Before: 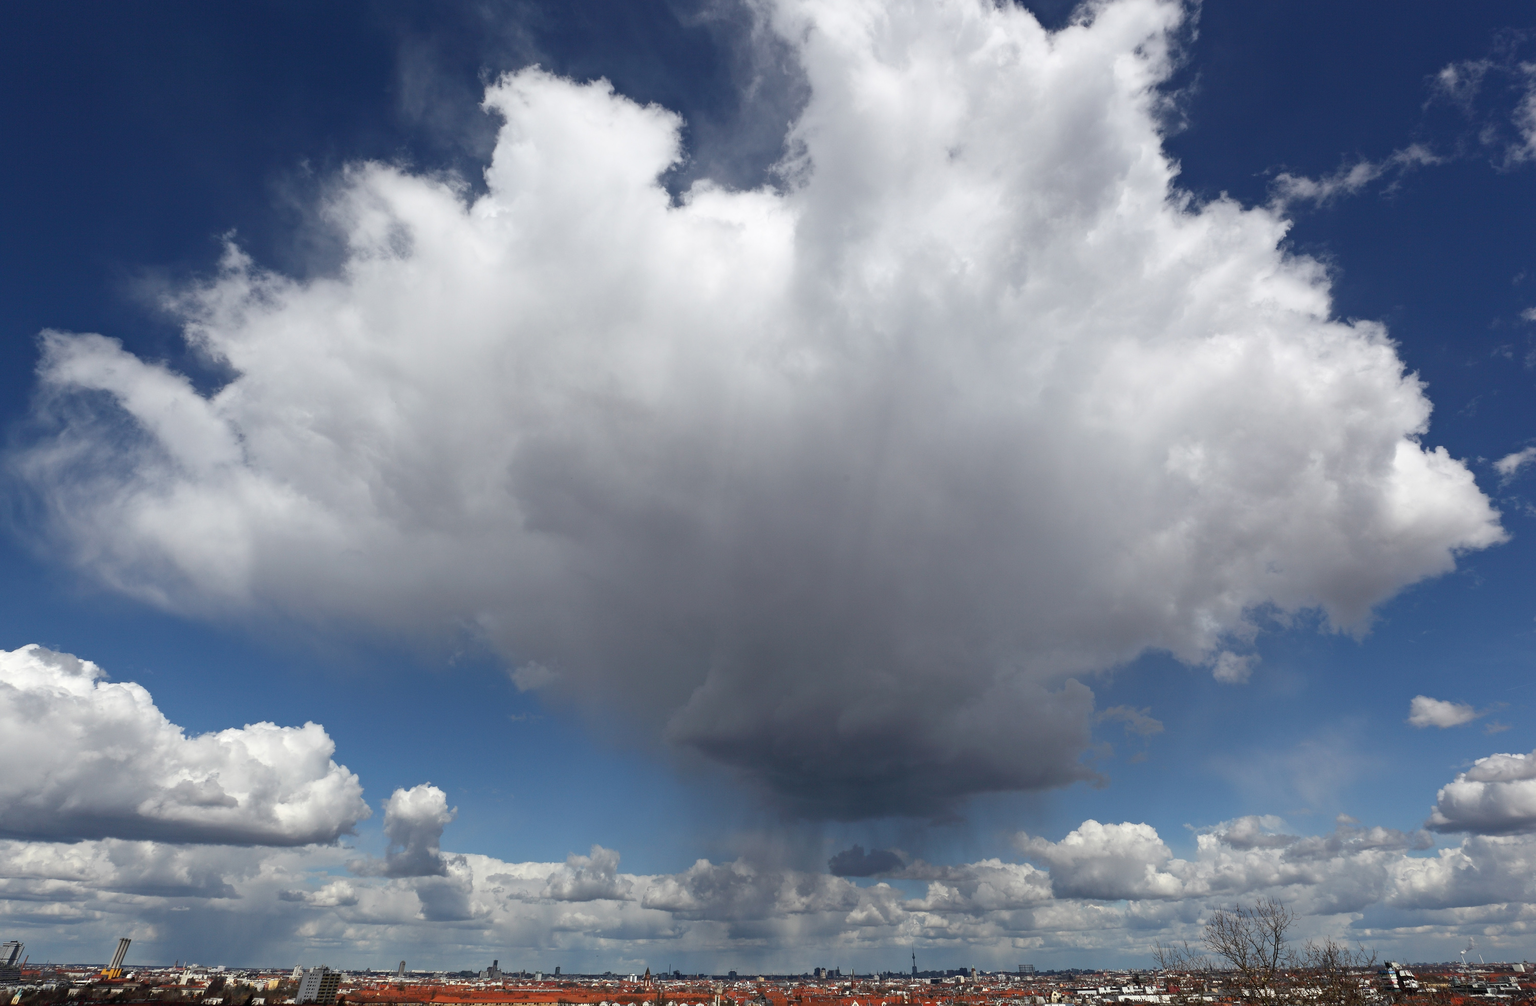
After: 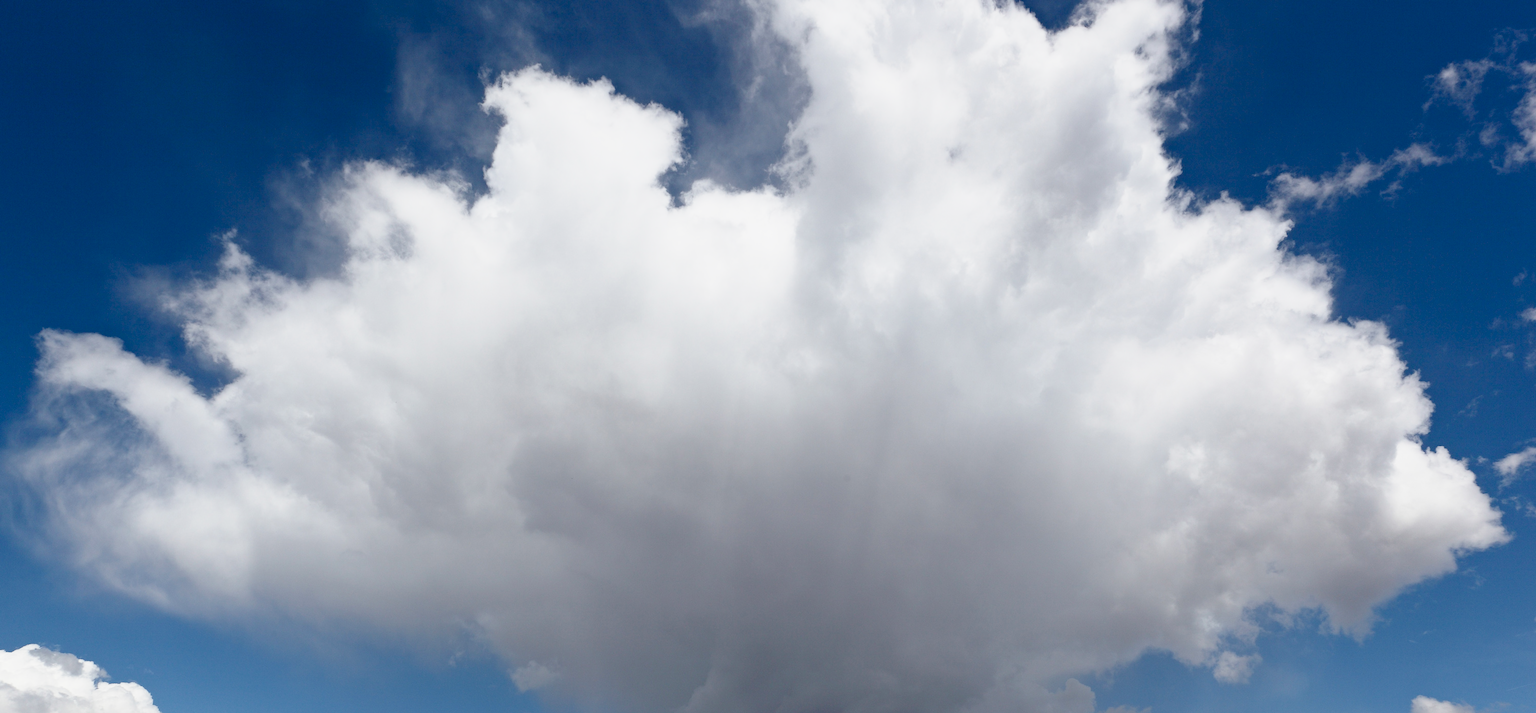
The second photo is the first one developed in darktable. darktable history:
tone curve: curves: ch0 [(0, 0) (0.091, 0.077) (0.389, 0.458) (0.745, 0.82) (0.844, 0.908) (0.909, 0.942) (1, 0.973)]; ch1 [(0, 0) (0.437, 0.404) (0.5, 0.5) (0.529, 0.556) (0.58, 0.603) (0.616, 0.649) (1, 1)]; ch2 [(0, 0) (0.442, 0.415) (0.5, 0.5) (0.535, 0.557) (0.585, 0.62) (1, 1)], preserve colors none
crop: right 0.001%, bottom 28.985%
color zones: curves: ch1 [(0.235, 0.558) (0.75, 0.5)]; ch2 [(0.25, 0.462) (0.749, 0.457)]
